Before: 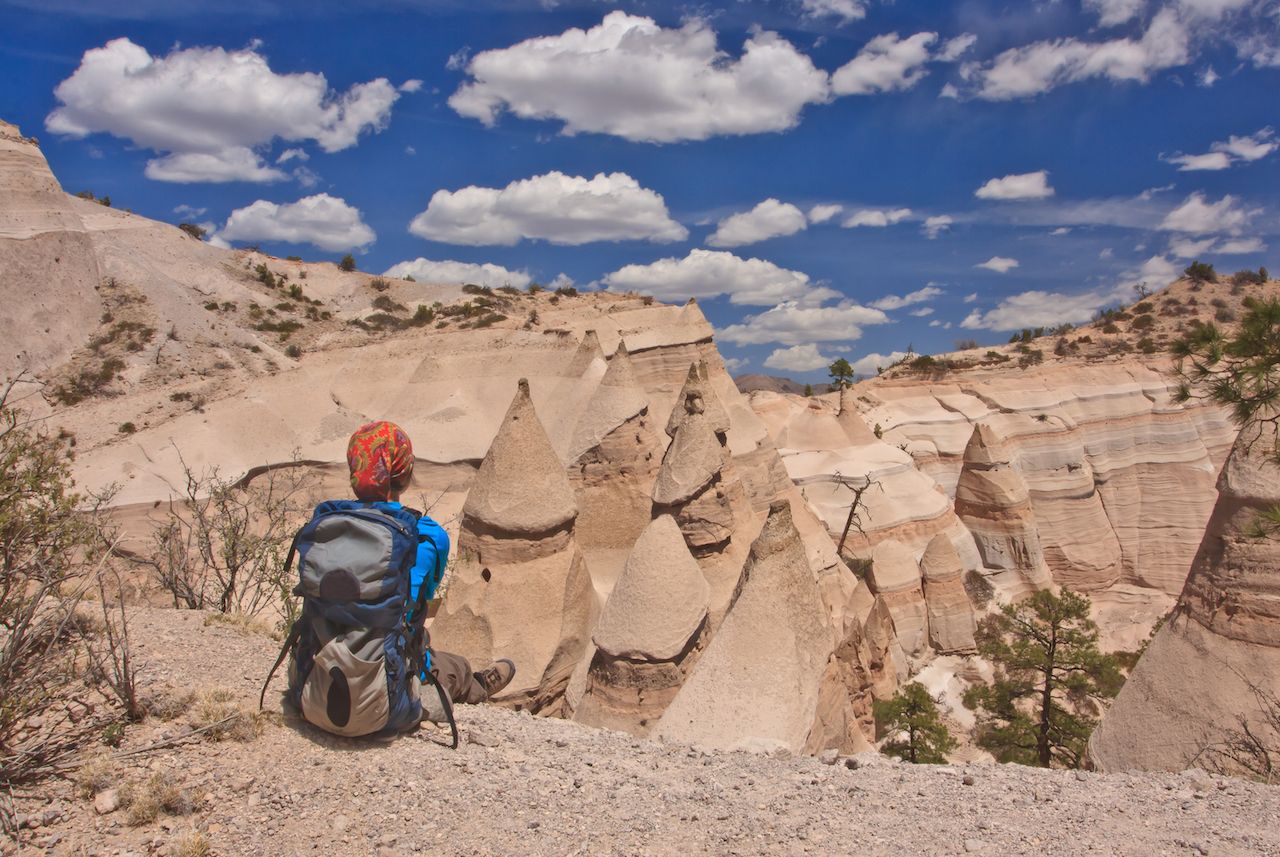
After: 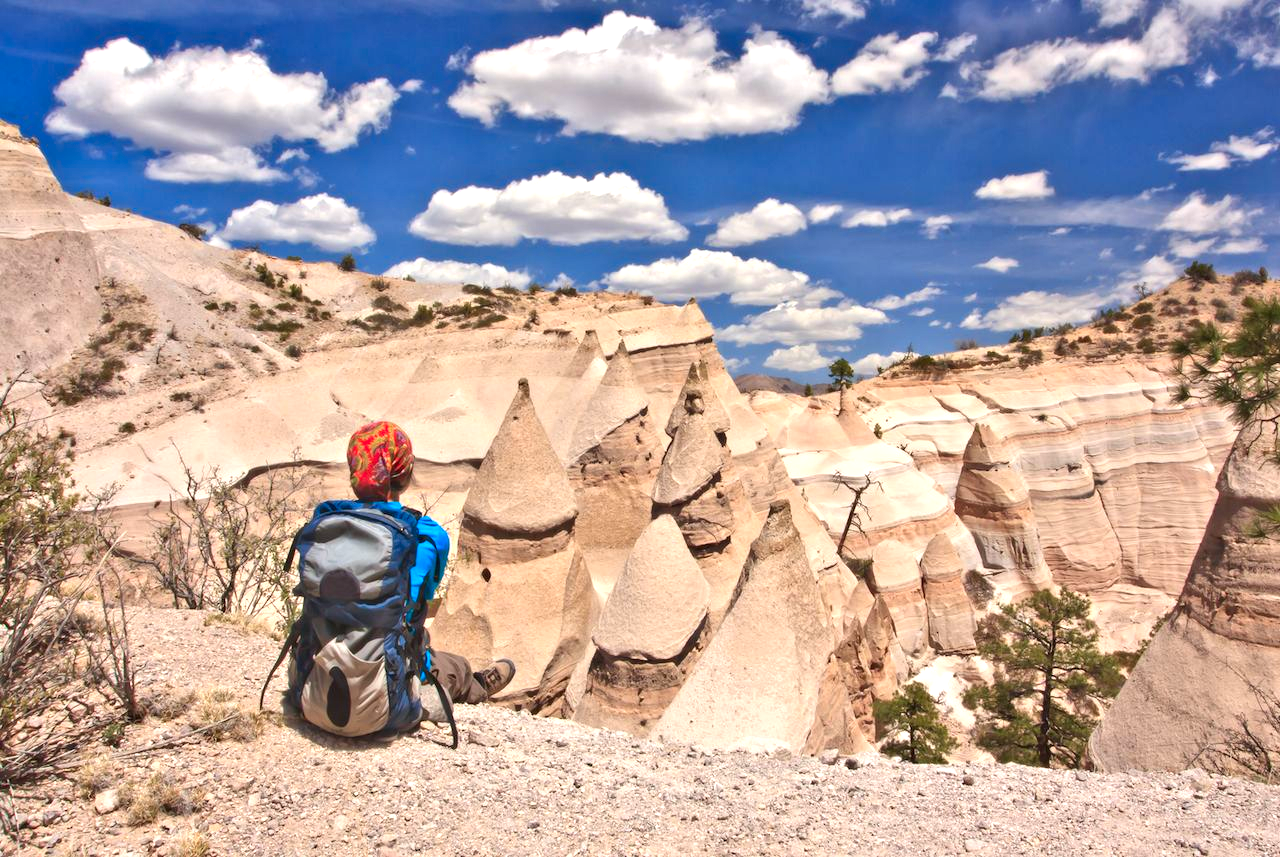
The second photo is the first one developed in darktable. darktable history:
contrast equalizer: y [[0.528, 0.548, 0.563, 0.562, 0.546, 0.526], [0.55 ×6], [0 ×6], [0 ×6], [0 ×6]]
exposure: black level correction 0, exposure 0.704 EV, compensate highlight preservation false
